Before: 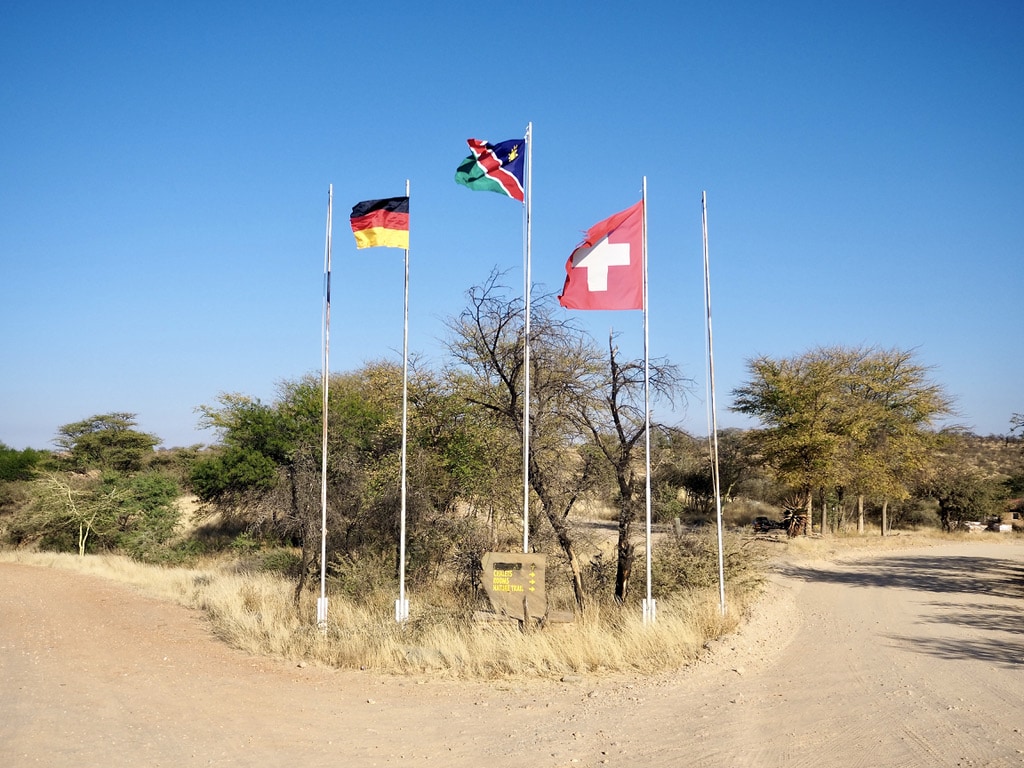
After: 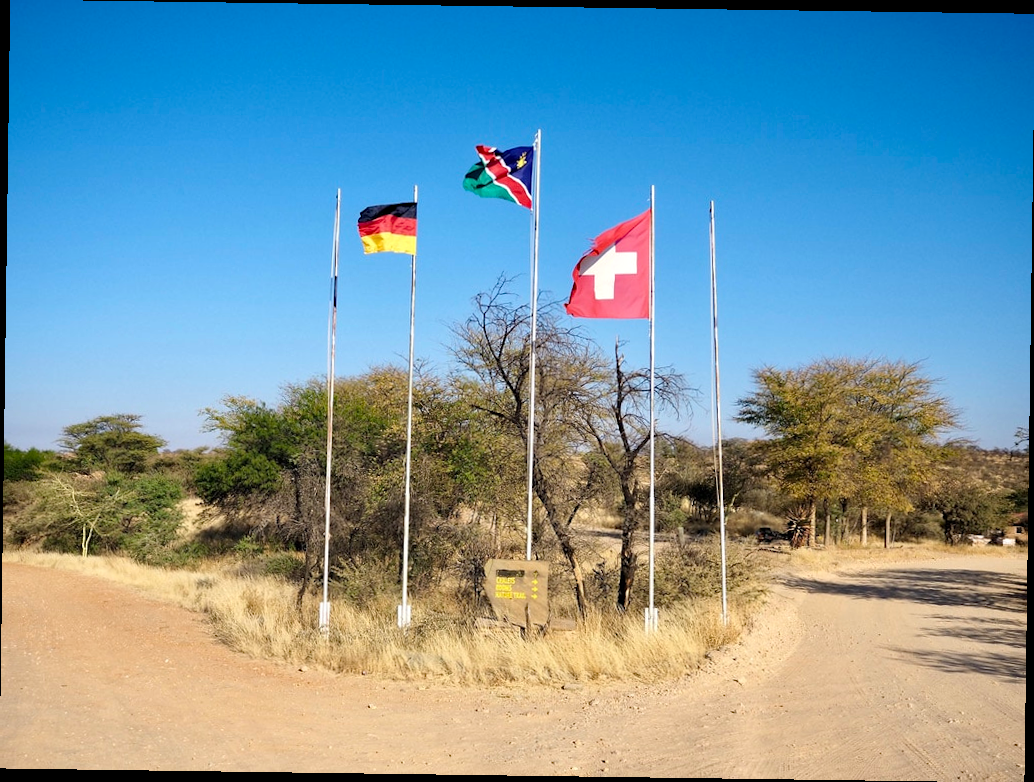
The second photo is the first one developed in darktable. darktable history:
haze removal: compatibility mode true, adaptive false
rotate and perspective: rotation 0.8°, automatic cropping off
